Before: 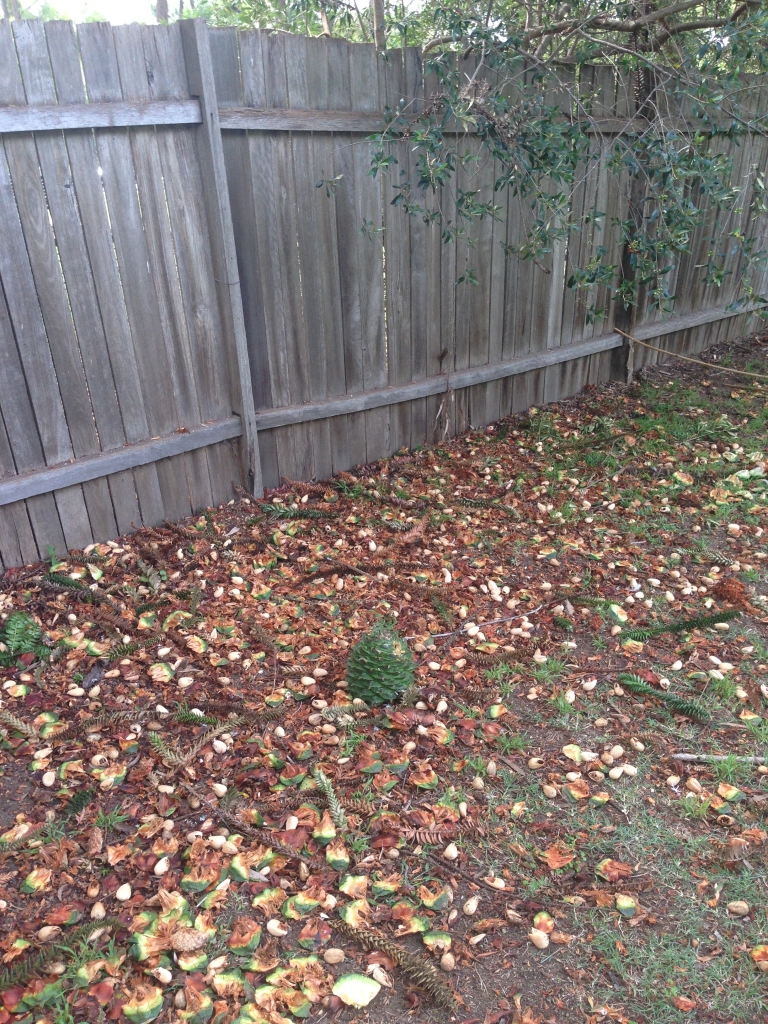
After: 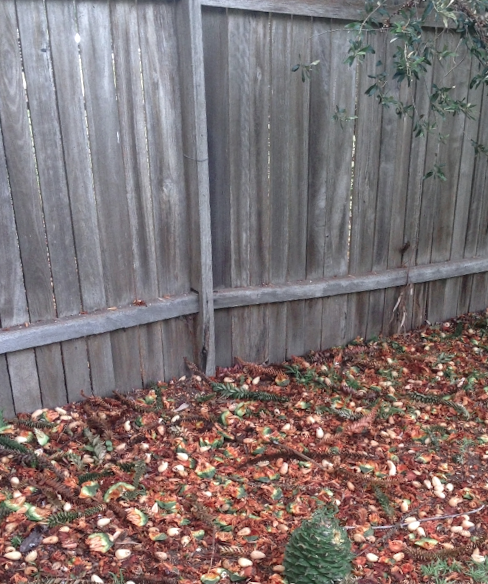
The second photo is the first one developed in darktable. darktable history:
crop and rotate: angle -4.49°, left 2.172%, top 7.016%, right 27.725%, bottom 30.084%
local contrast: on, module defaults
color zones: curves: ch0 [(0, 0.466) (0.128, 0.466) (0.25, 0.5) (0.375, 0.456) (0.5, 0.5) (0.625, 0.5) (0.737, 0.652) (0.875, 0.5)]; ch1 [(0, 0.603) (0.125, 0.618) (0.261, 0.348) (0.372, 0.353) (0.497, 0.363) (0.611, 0.45) (0.731, 0.427) (0.875, 0.518) (0.998, 0.652)]; ch2 [(0, 0.559) (0.125, 0.451) (0.253, 0.564) (0.37, 0.578) (0.5, 0.466) (0.625, 0.471) (0.731, 0.471) (0.88, 0.485)]
